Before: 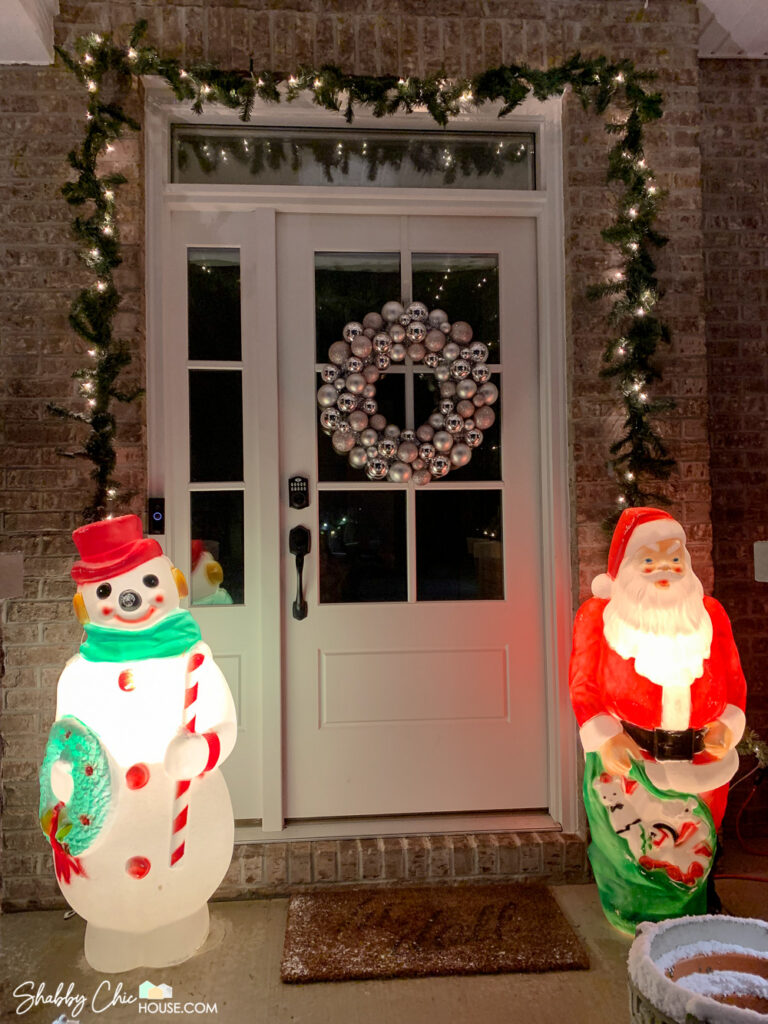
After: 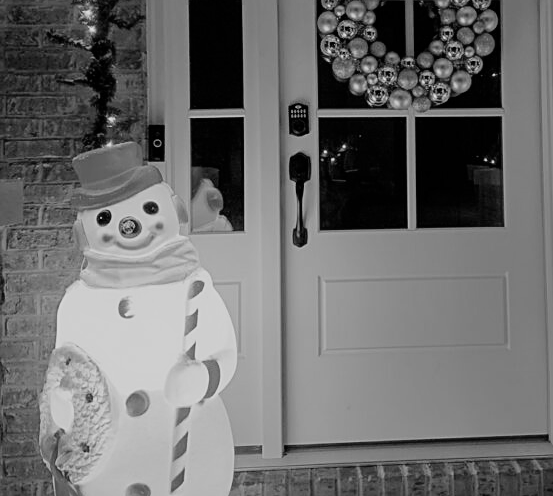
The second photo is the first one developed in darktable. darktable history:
exposure: black level correction 0, compensate exposure bias true, compensate highlight preservation false
crop: top 36.498%, right 27.964%, bottom 14.995%
filmic rgb: black relative exposure -13 EV, threshold 3 EV, target white luminance 85%, hardness 6.3, latitude 42.11%, contrast 0.858, shadows ↔ highlights balance 8.63%, color science v4 (2020), enable highlight reconstruction true
sharpen: on, module defaults
monochrome: a 1.94, b -0.638
